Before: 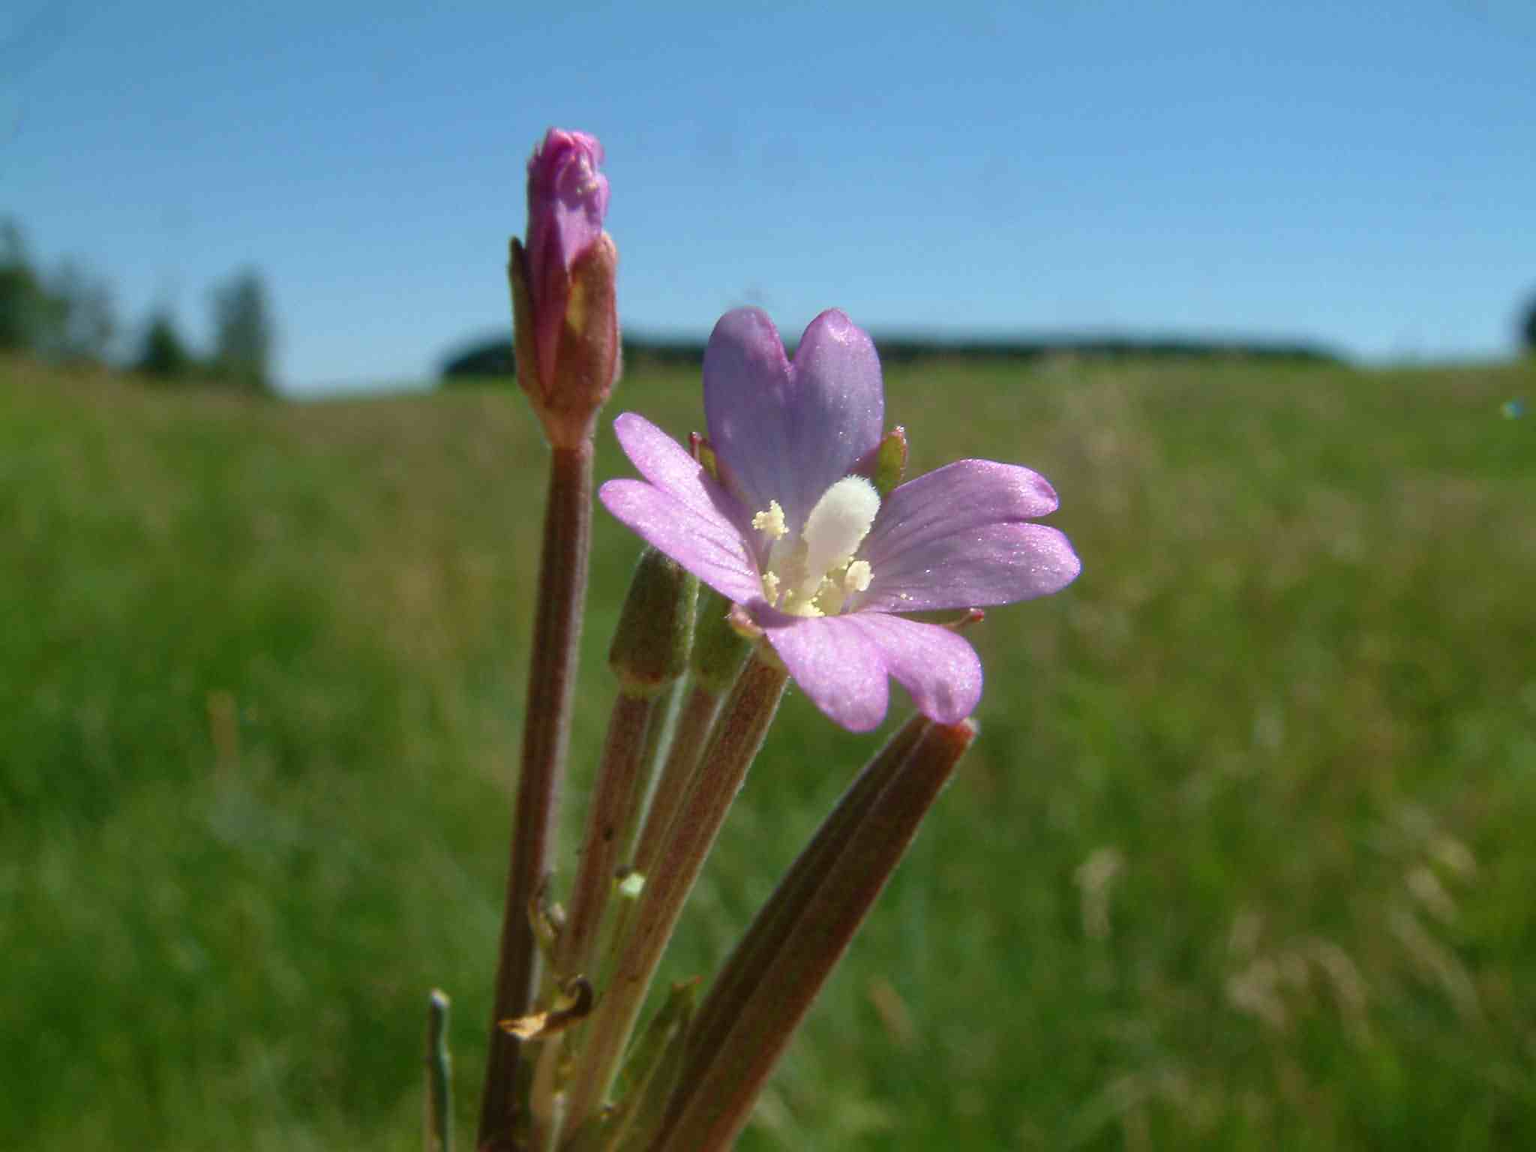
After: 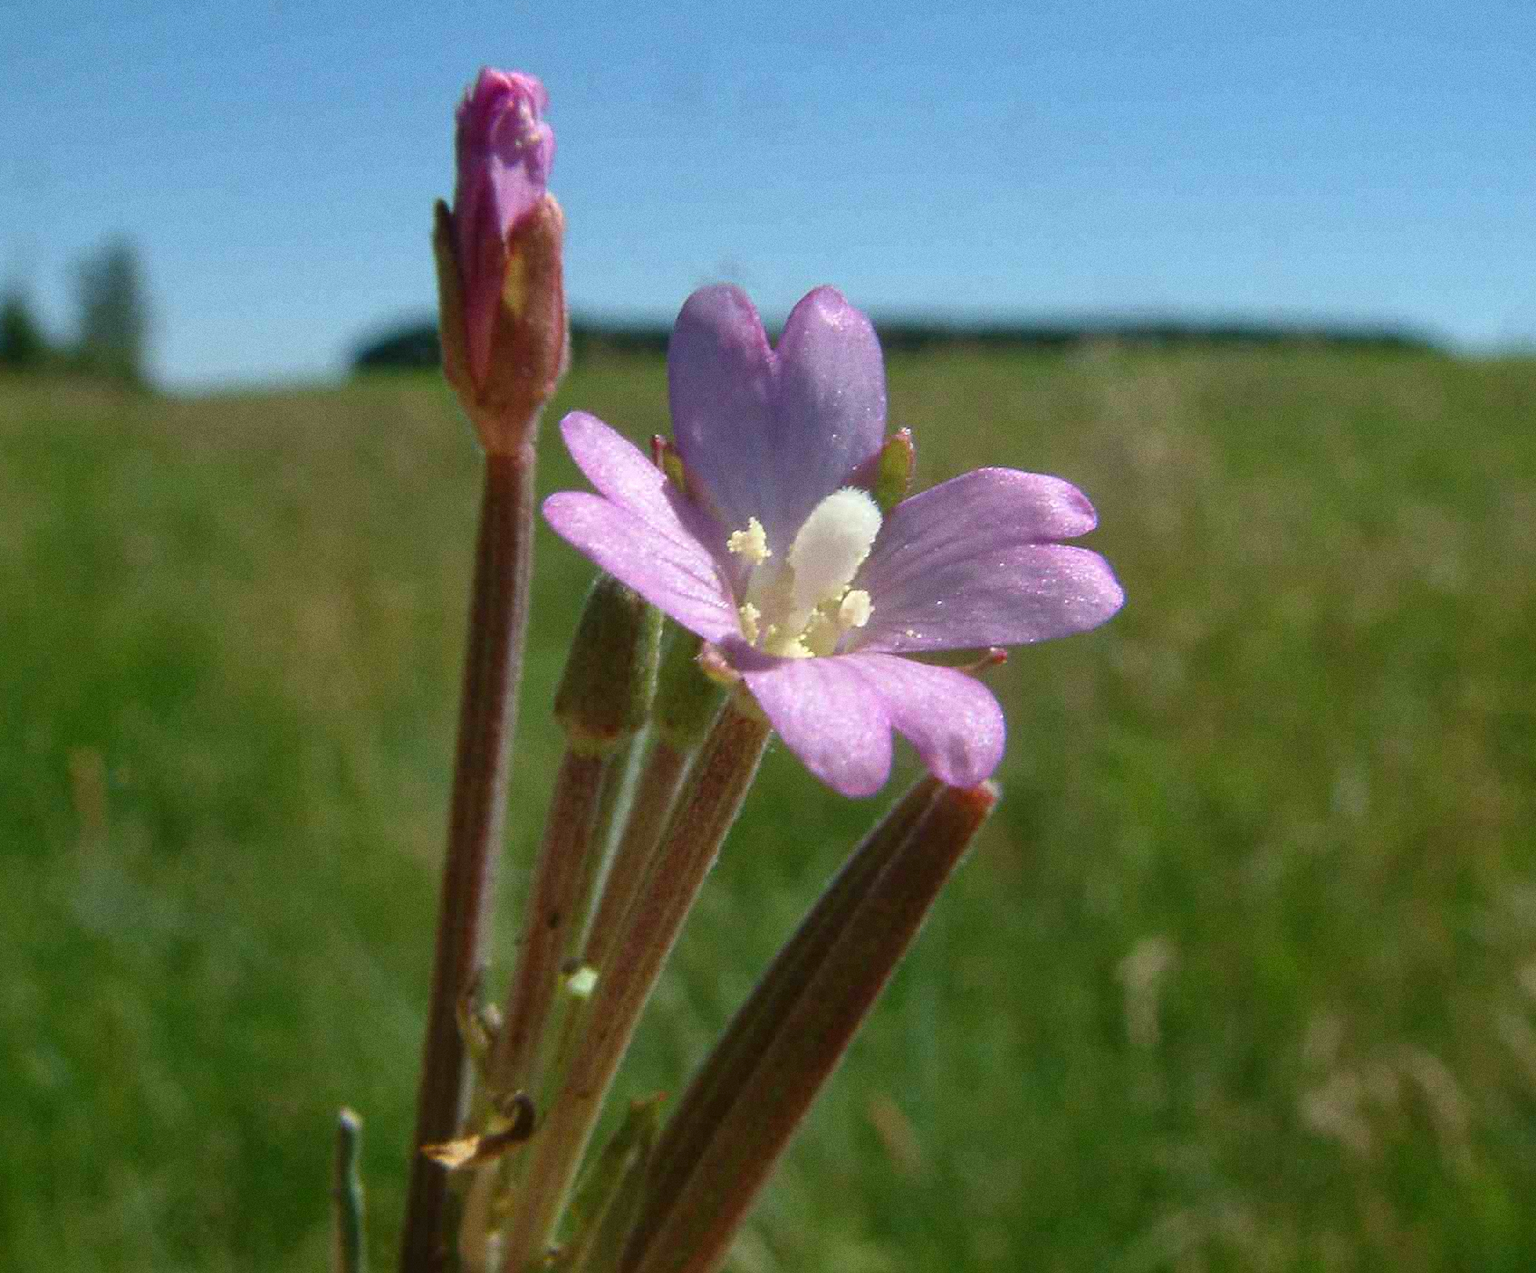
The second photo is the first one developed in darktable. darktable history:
grain: coarseness 0.47 ISO
crop: left 9.807%, top 6.259%, right 7.334%, bottom 2.177%
